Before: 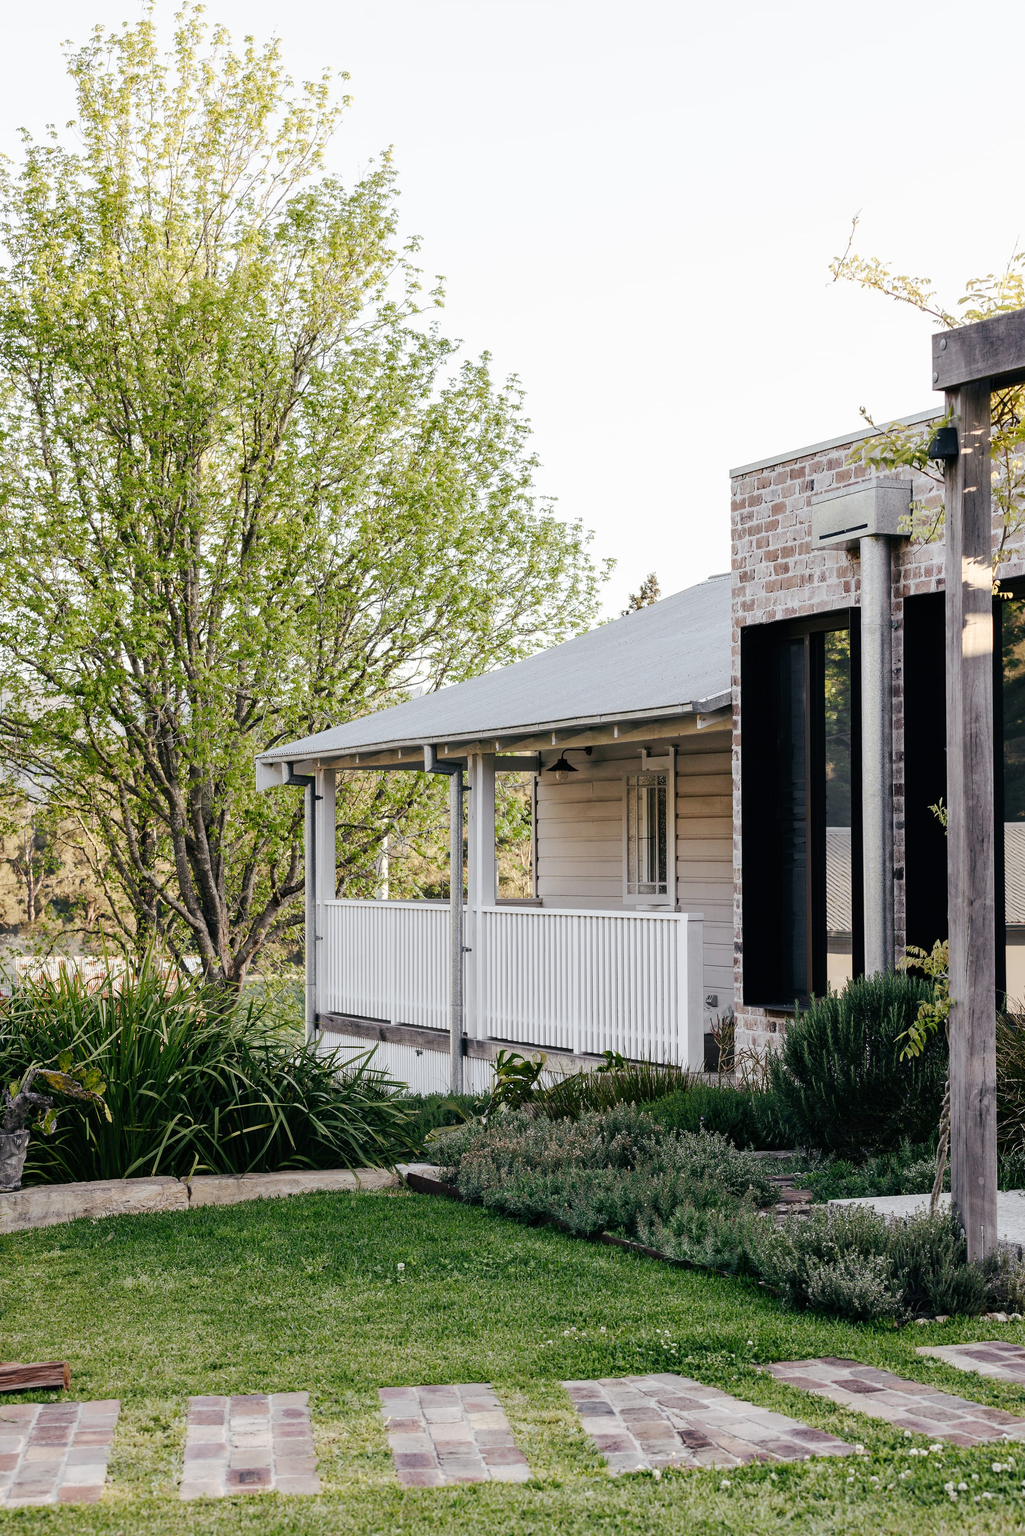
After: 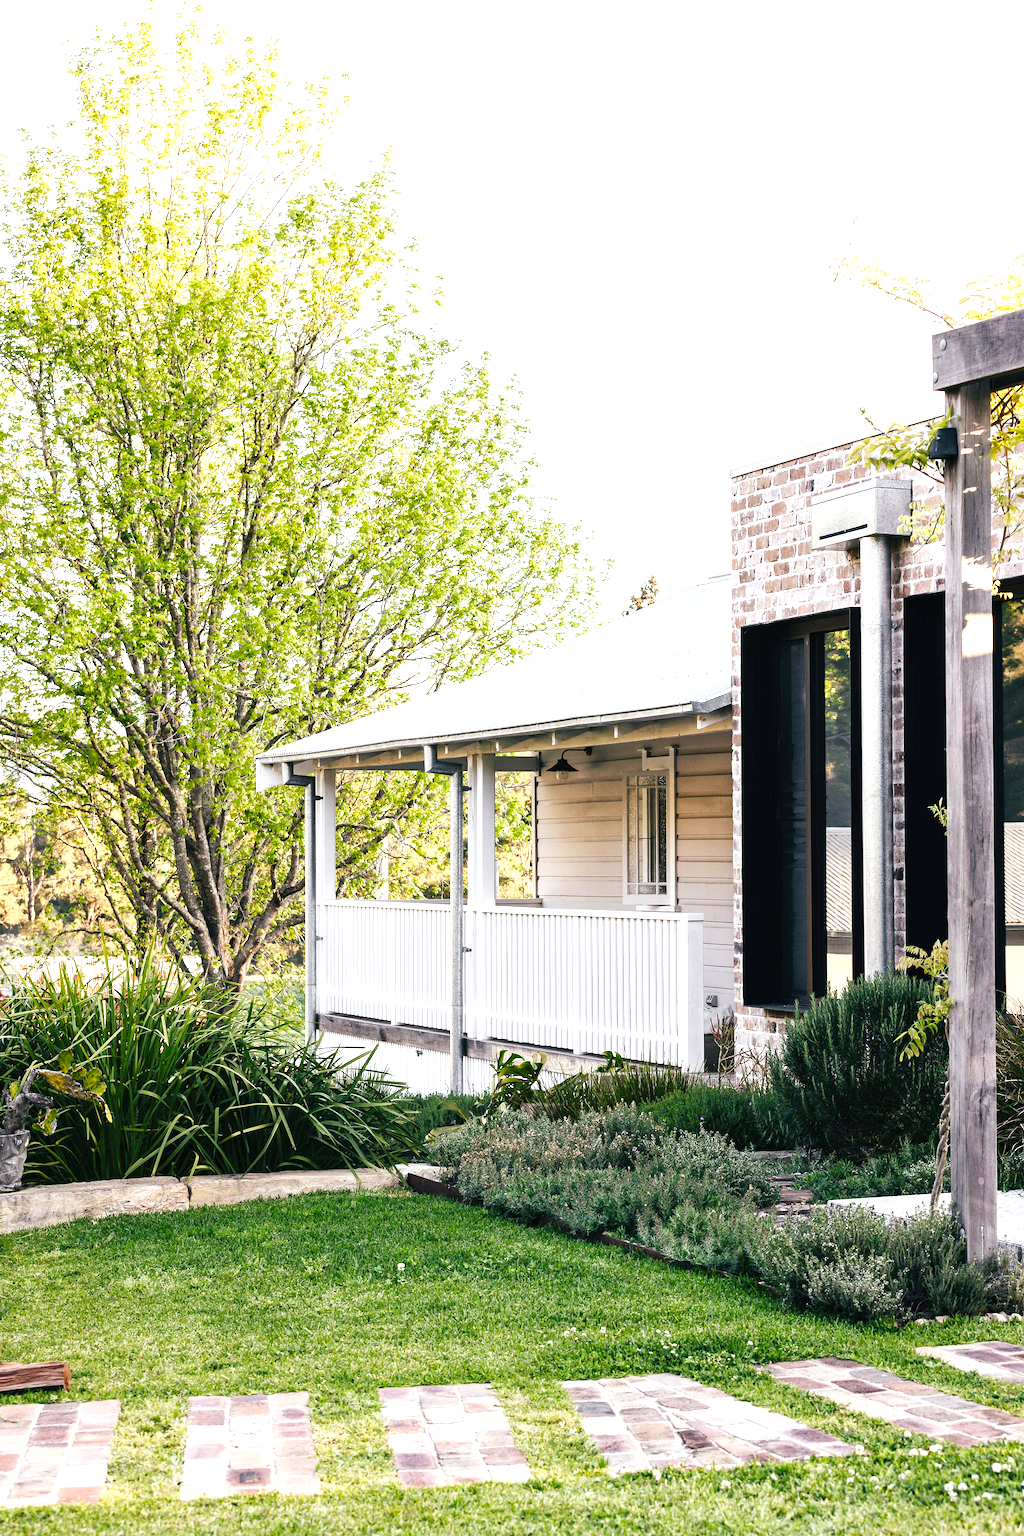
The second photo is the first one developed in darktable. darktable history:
color balance: output saturation 110%
exposure: black level correction 0, exposure 1 EV, compensate highlight preservation false
